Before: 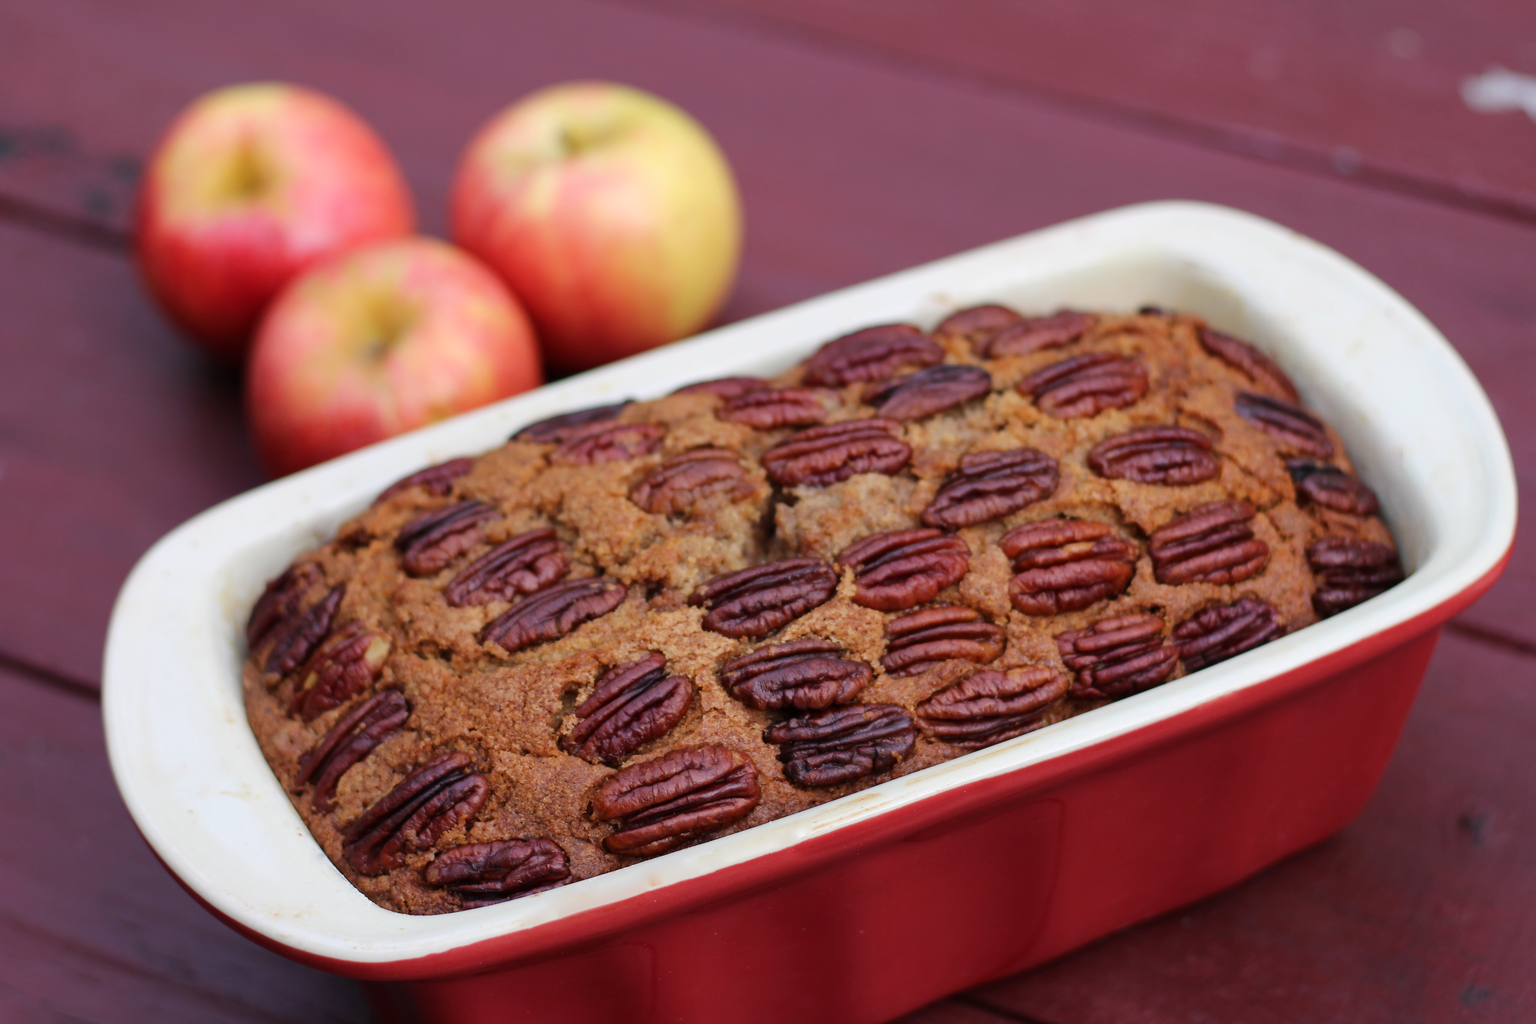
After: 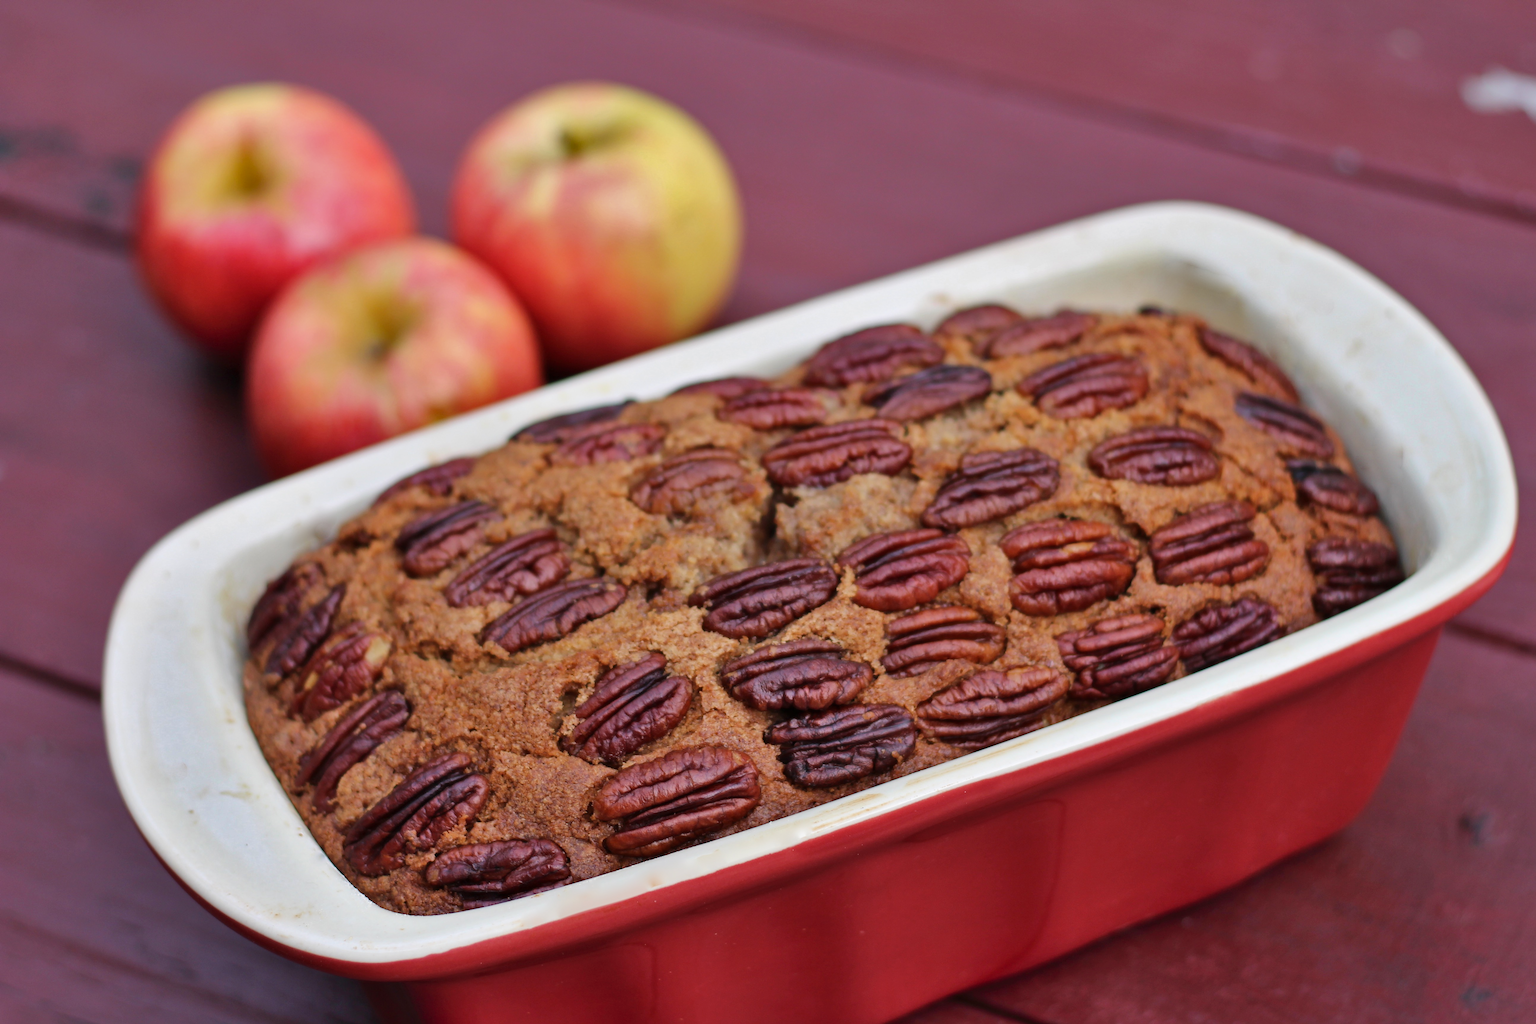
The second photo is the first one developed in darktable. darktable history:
shadows and highlights: white point adjustment 0.129, highlights -70.55, soften with gaussian
